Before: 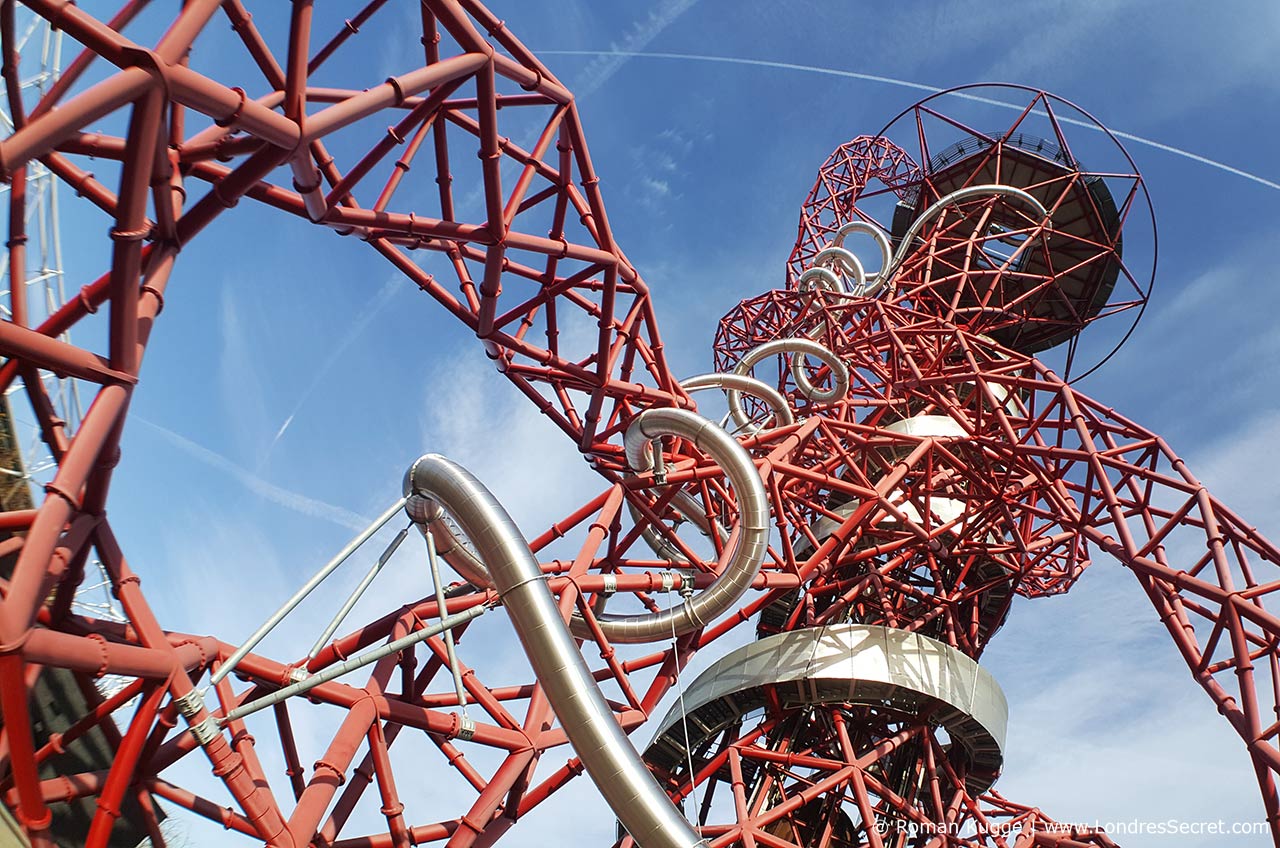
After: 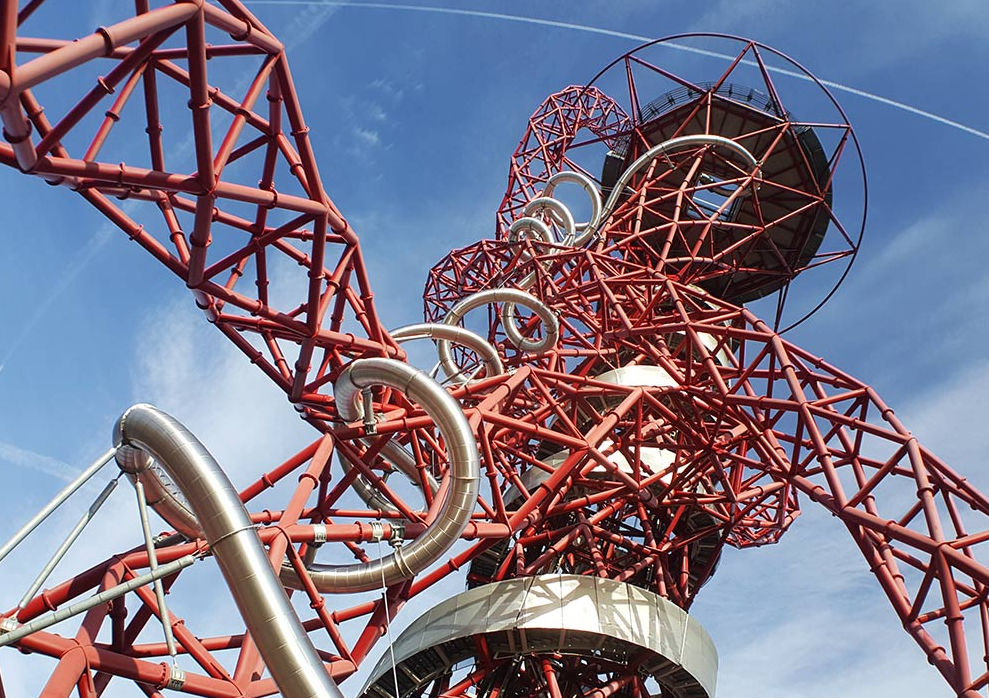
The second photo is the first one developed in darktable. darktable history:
crop: left 22.67%, top 5.898%, bottom 11.77%
